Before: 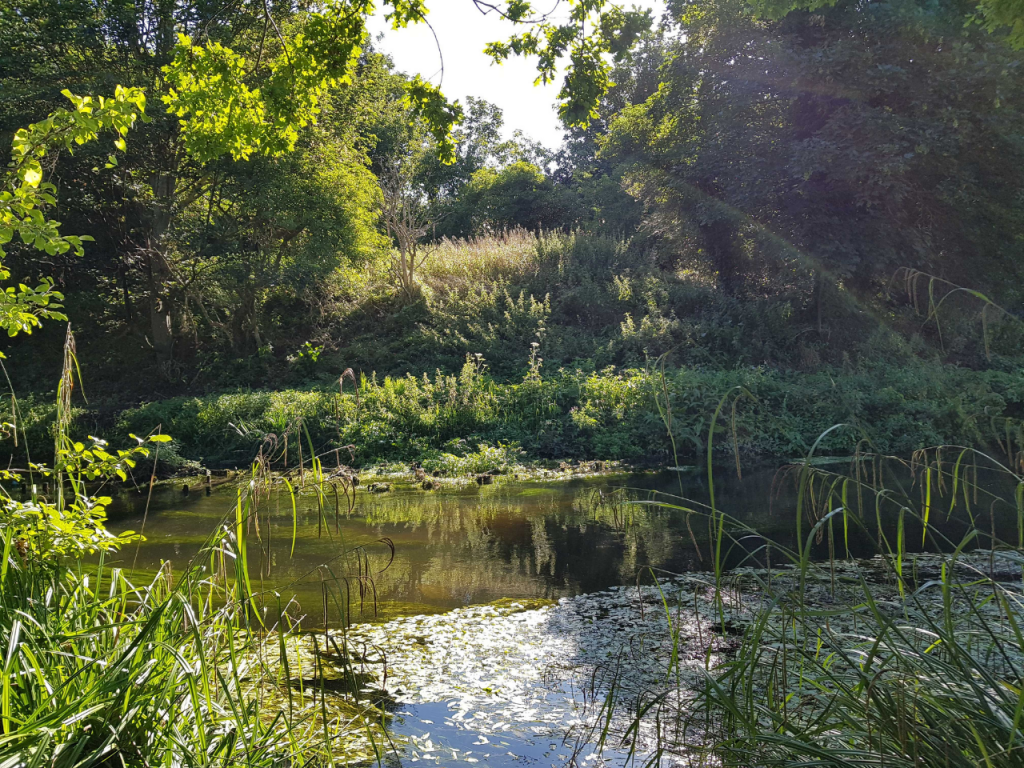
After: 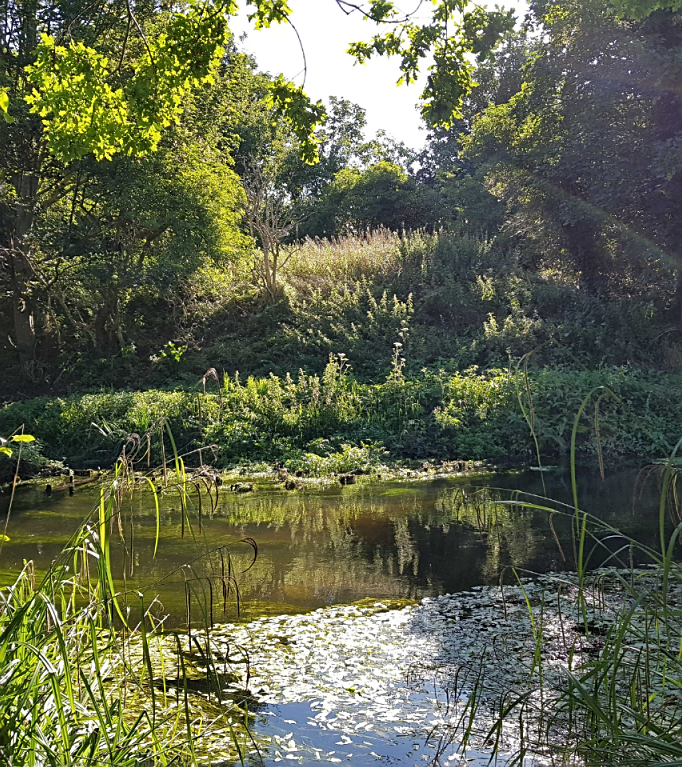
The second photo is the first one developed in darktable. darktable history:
sharpen: on, module defaults
crop and rotate: left 13.456%, right 19.918%
